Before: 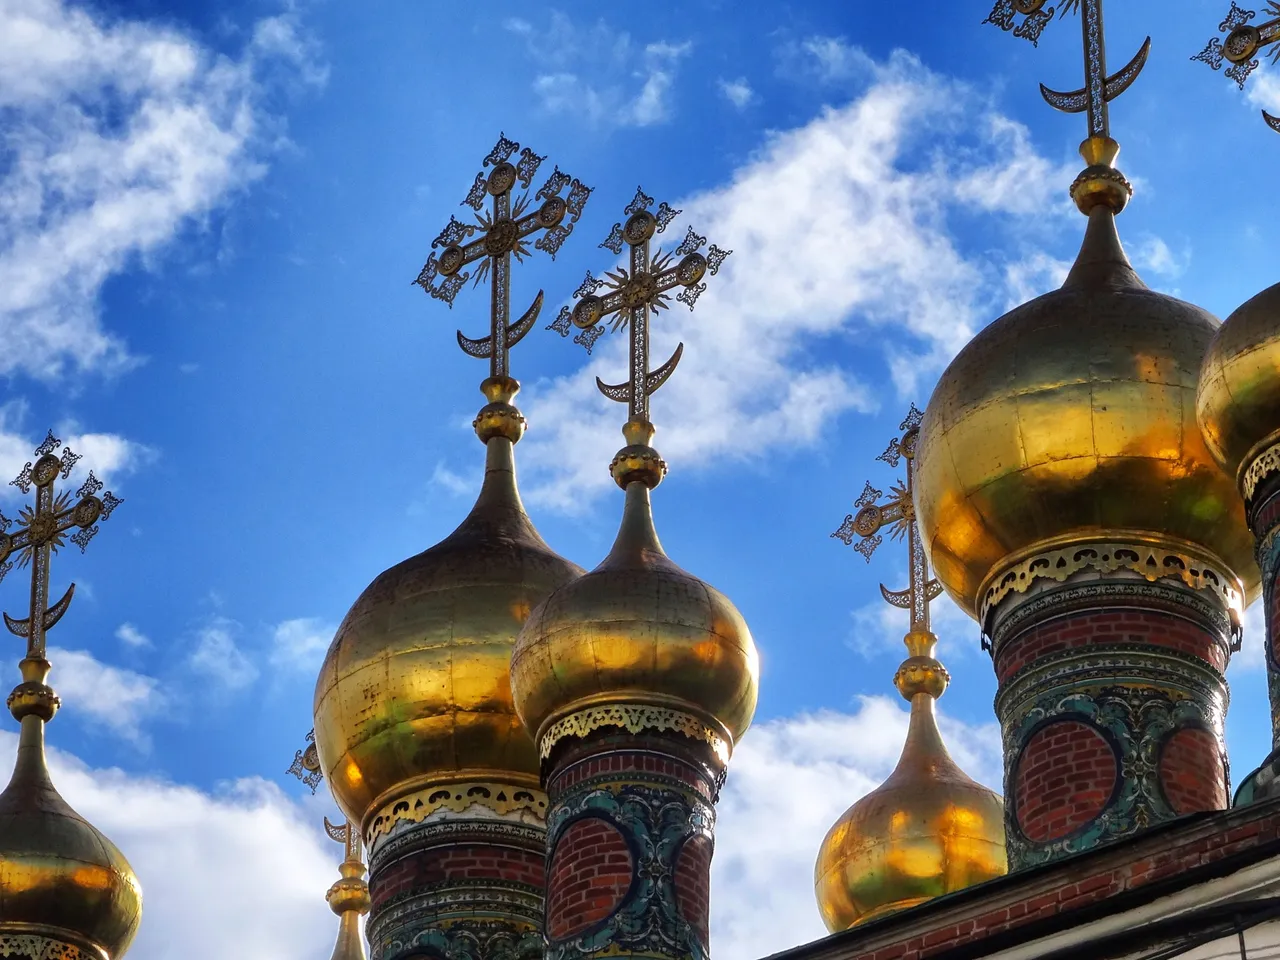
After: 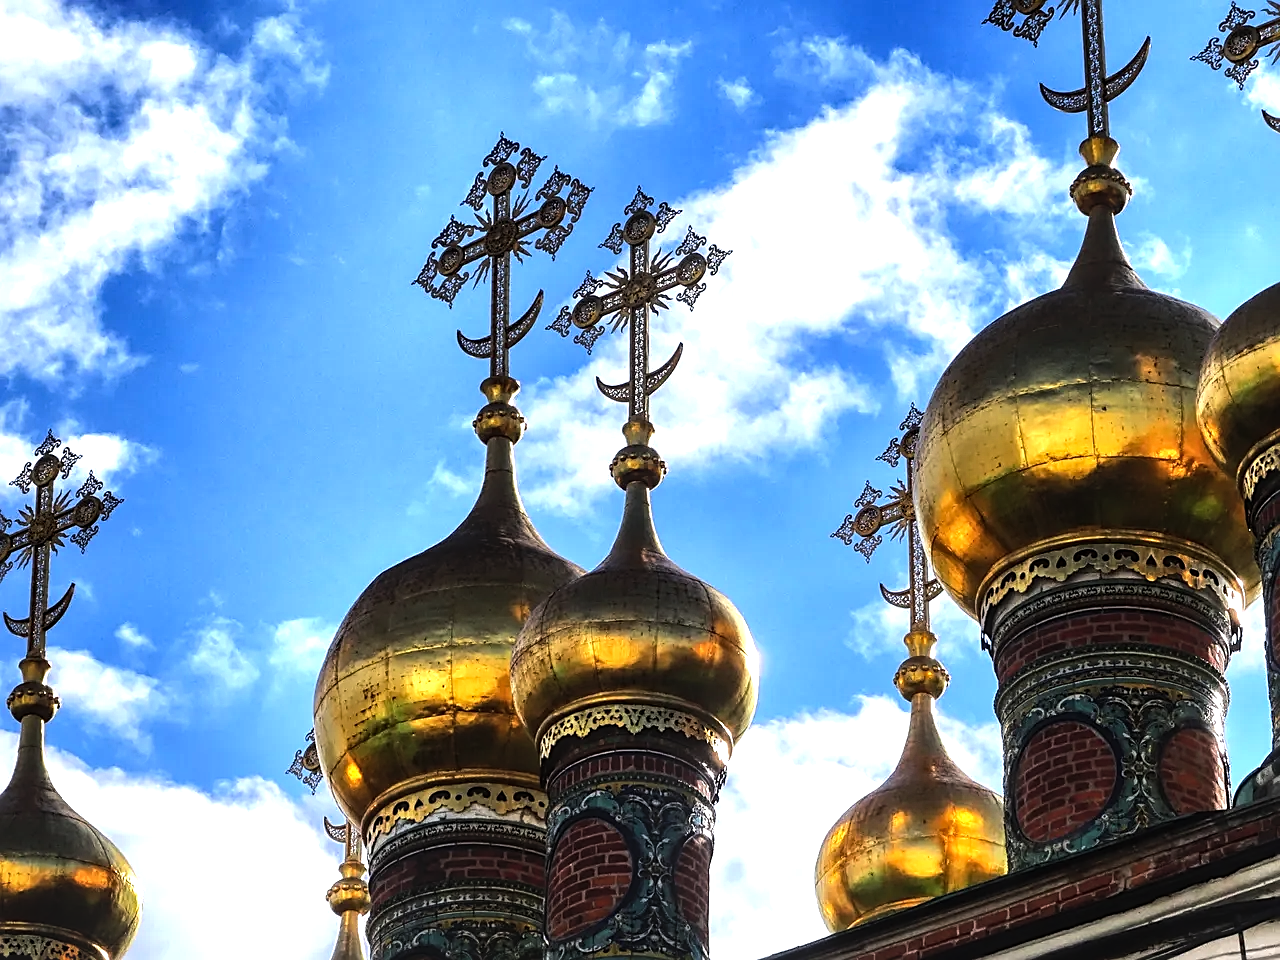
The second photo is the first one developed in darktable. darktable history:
tone equalizer: -8 EV -1.1 EV, -7 EV -0.986 EV, -6 EV -0.886 EV, -5 EV -0.582 EV, -3 EV 0.572 EV, -2 EV 0.846 EV, -1 EV 1.01 EV, +0 EV 1.08 EV, edges refinement/feathering 500, mask exposure compensation -1.57 EV, preserve details no
local contrast: on, module defaults
sharpen: on, module defaults
